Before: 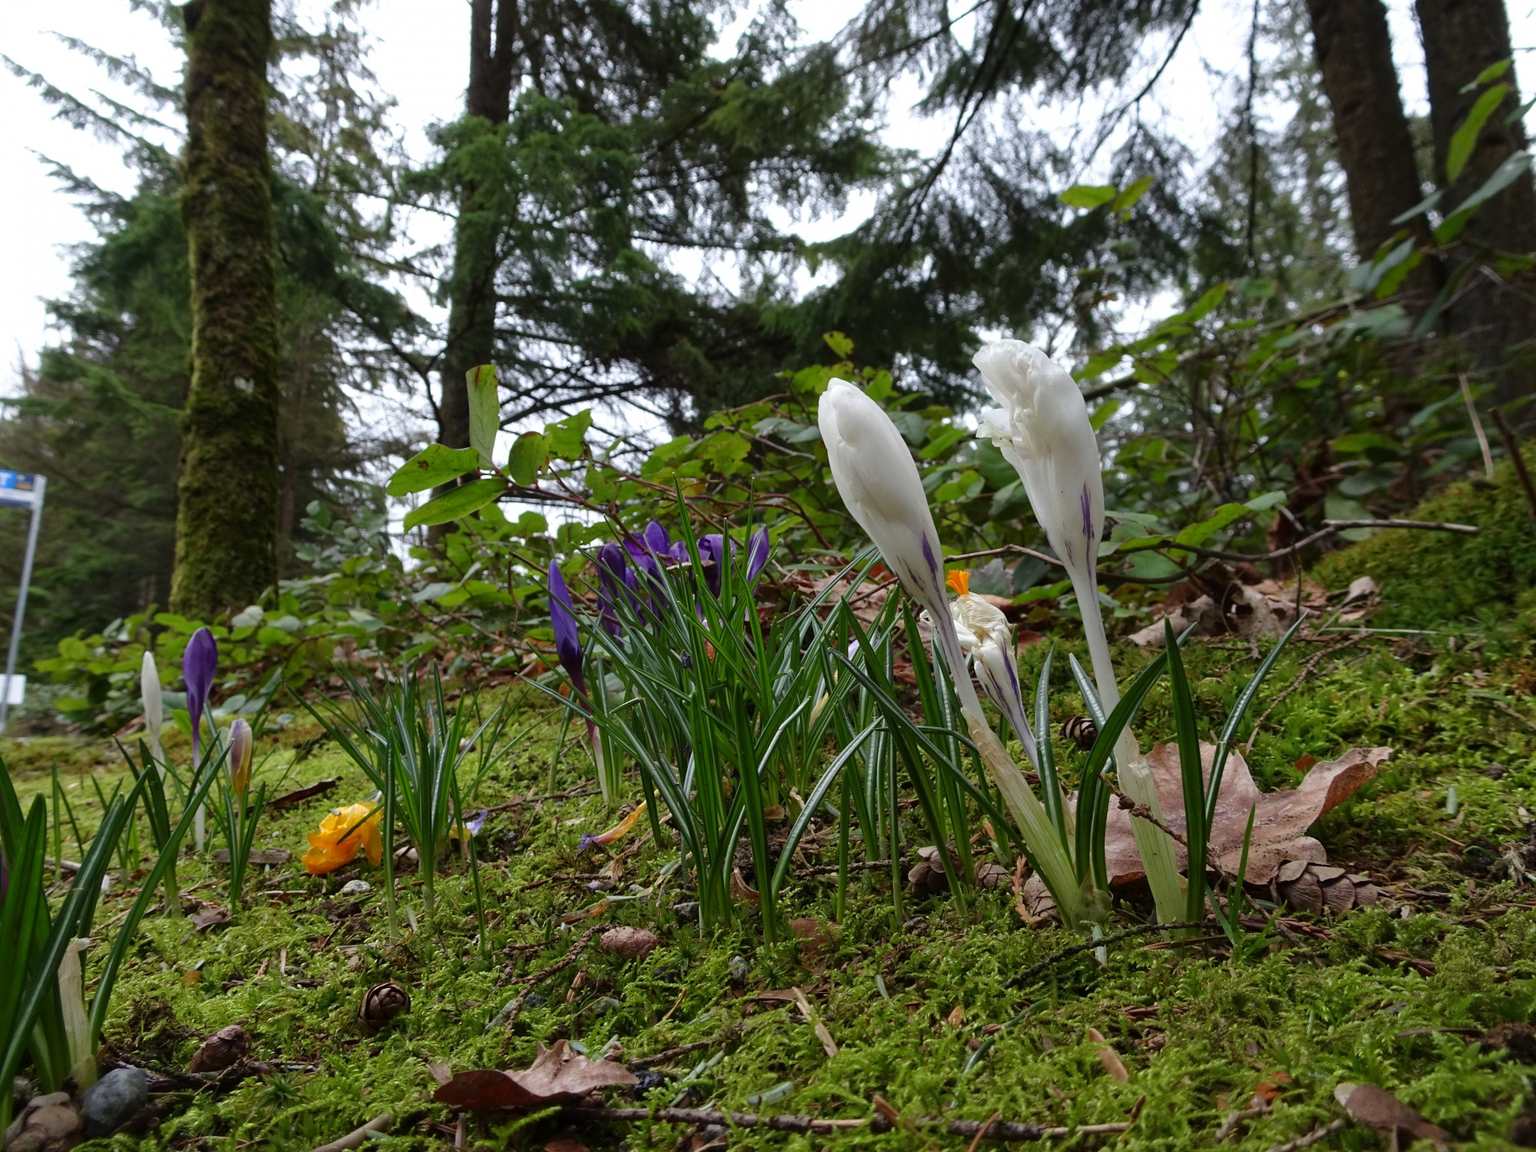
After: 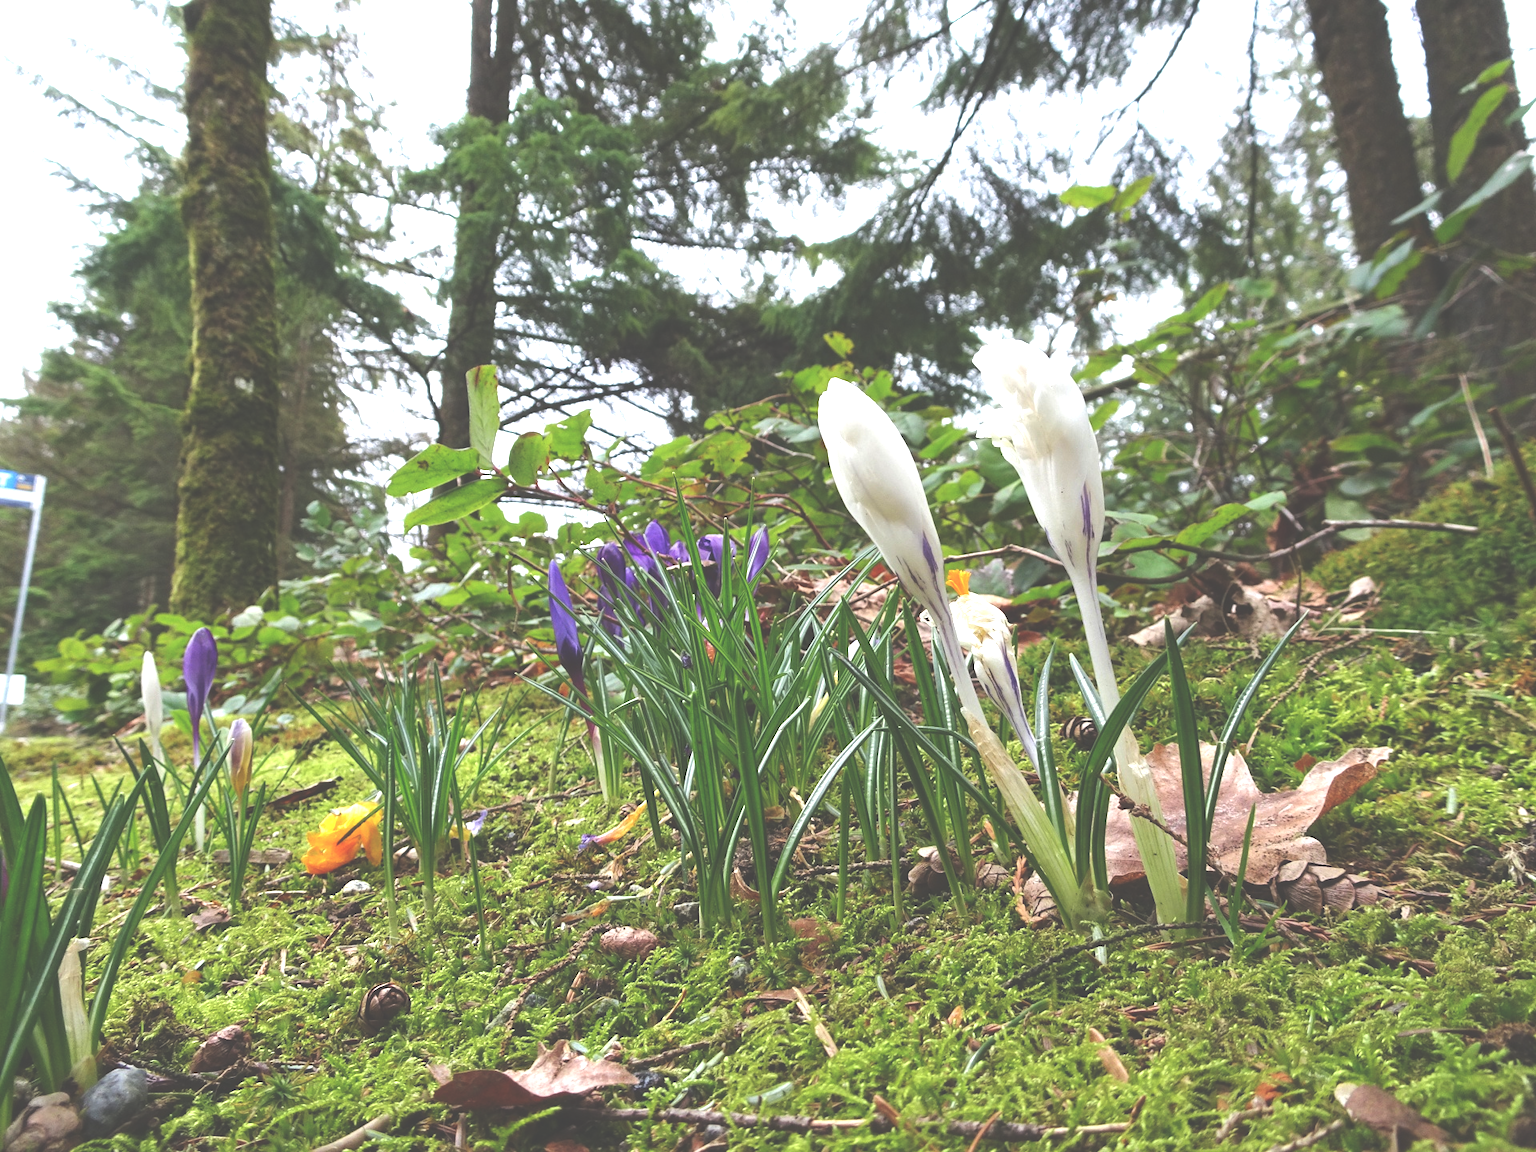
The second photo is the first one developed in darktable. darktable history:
white balance: emerald 1
exposure: black level correction -0.023, exposure 1.397 EV, compensate highlight preservation false
